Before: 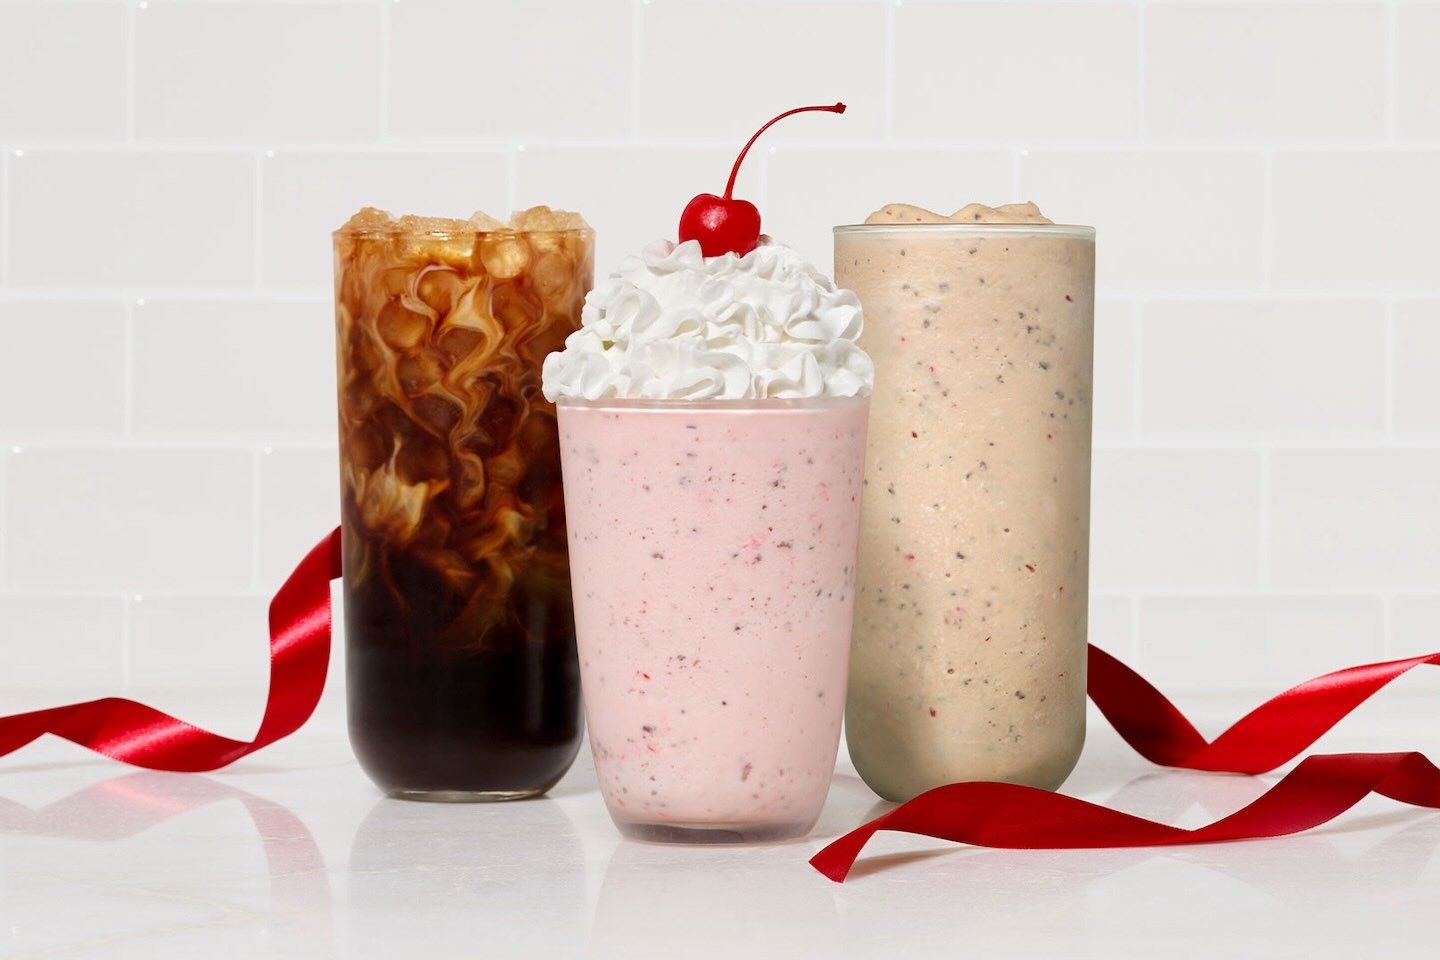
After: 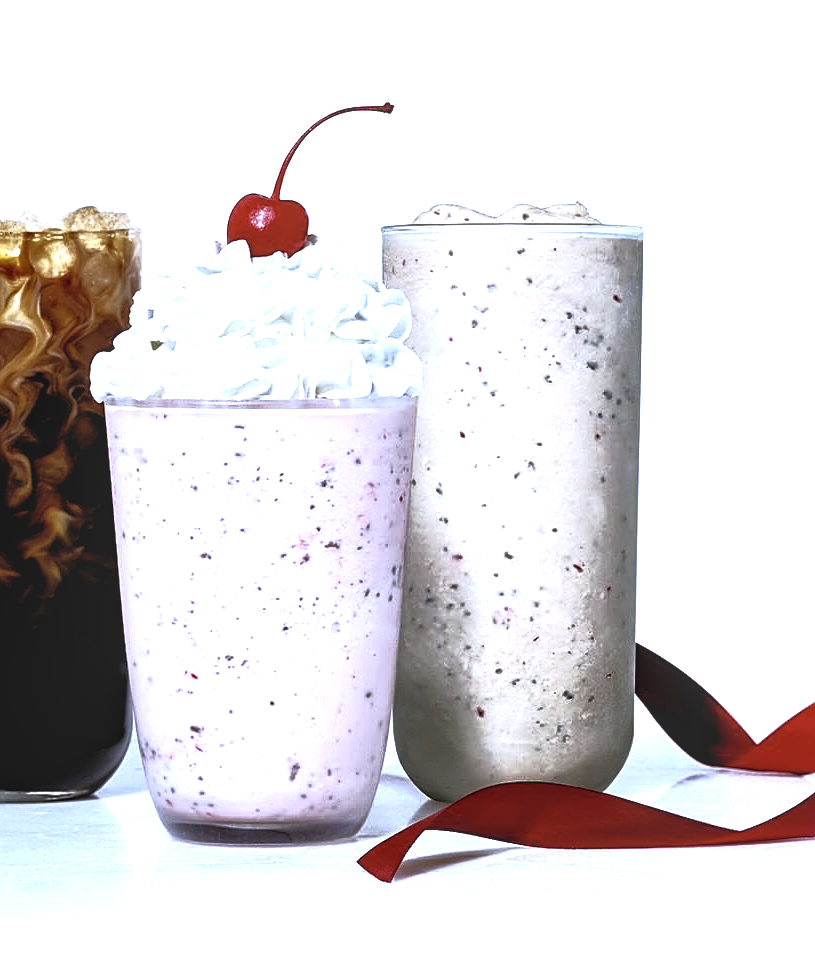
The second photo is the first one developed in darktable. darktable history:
white balance: red 0.871, blue 1.249
sharpen: on, module defaults
base curve: curves: ch0 [(0, 0) (0.564, 0.291) (0.802, 0.731) (1, 1)]
rgb levels: levels [[0.01, 0.419, 0.839], [0, 0.5, 1], [0, 0.5, 1]]
local contrast: on, module defaults
crop: left 31.458%, top 0%, right 11.876%
tone equalizer: -8 EV -0.75 EV, -7 EV -0.7 EV, -6 EV -0.6 EV, -5 EV -0.4 EV, -3 EV 0.4 EV, -2 EV 0.6 EV, -1 EV 0.7 EV, +0 EV 0.75 EV, edges refinement/feathering 500, mask exposure compensation -1.57 EV, preserve details no
